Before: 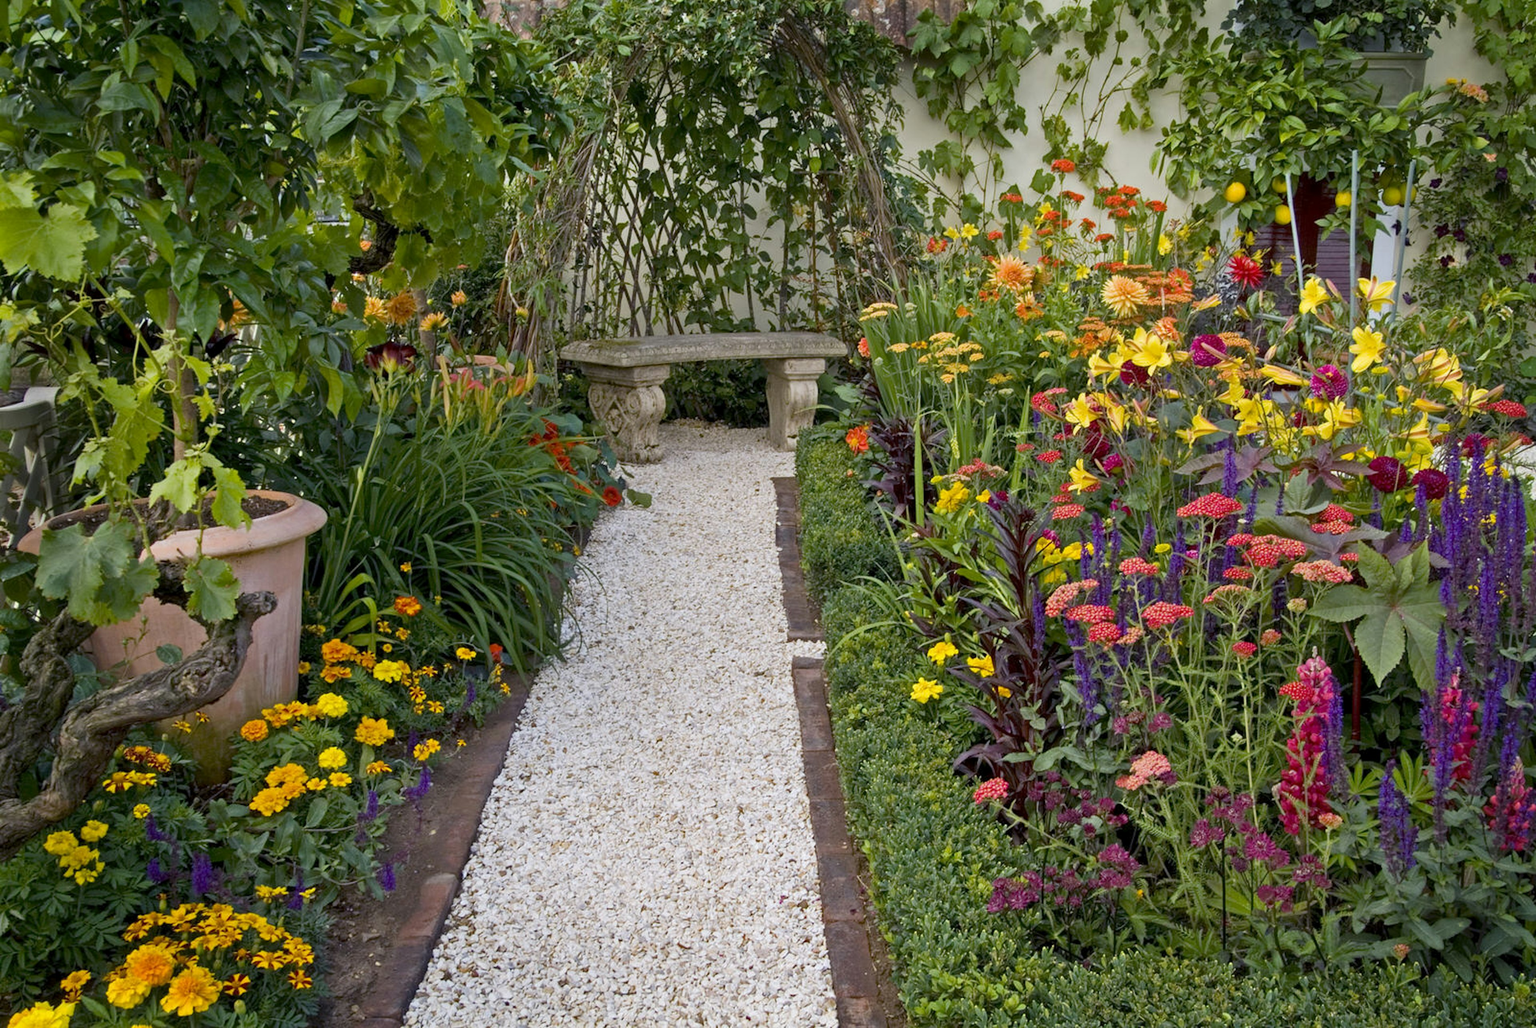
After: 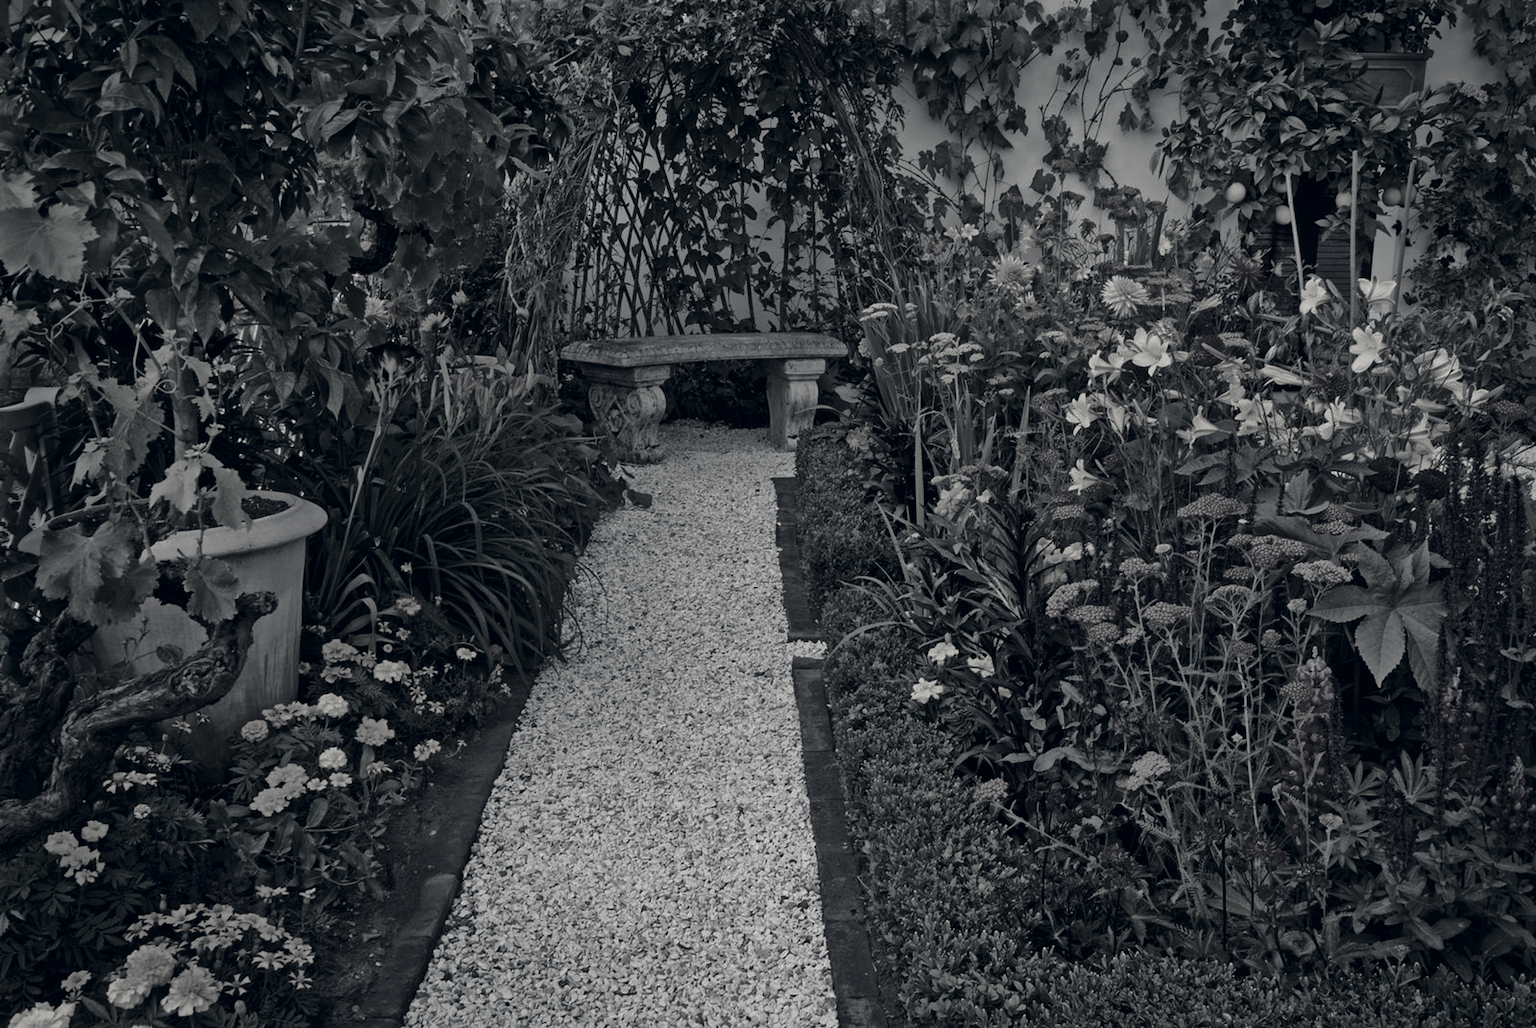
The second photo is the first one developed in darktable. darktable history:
color balance rgb: global offset › luminance 0.477%, perceptual saturation grading › global saturation 30.204%
shadows and highlights: on, module defaults
contrast brightness saturation: contrast -0.039, brightness -0.575, saturation -0.985
color correction: highlights a* 0.416, highlights b* 2.71, shadows a* -1.24, shadows b* -4.52
